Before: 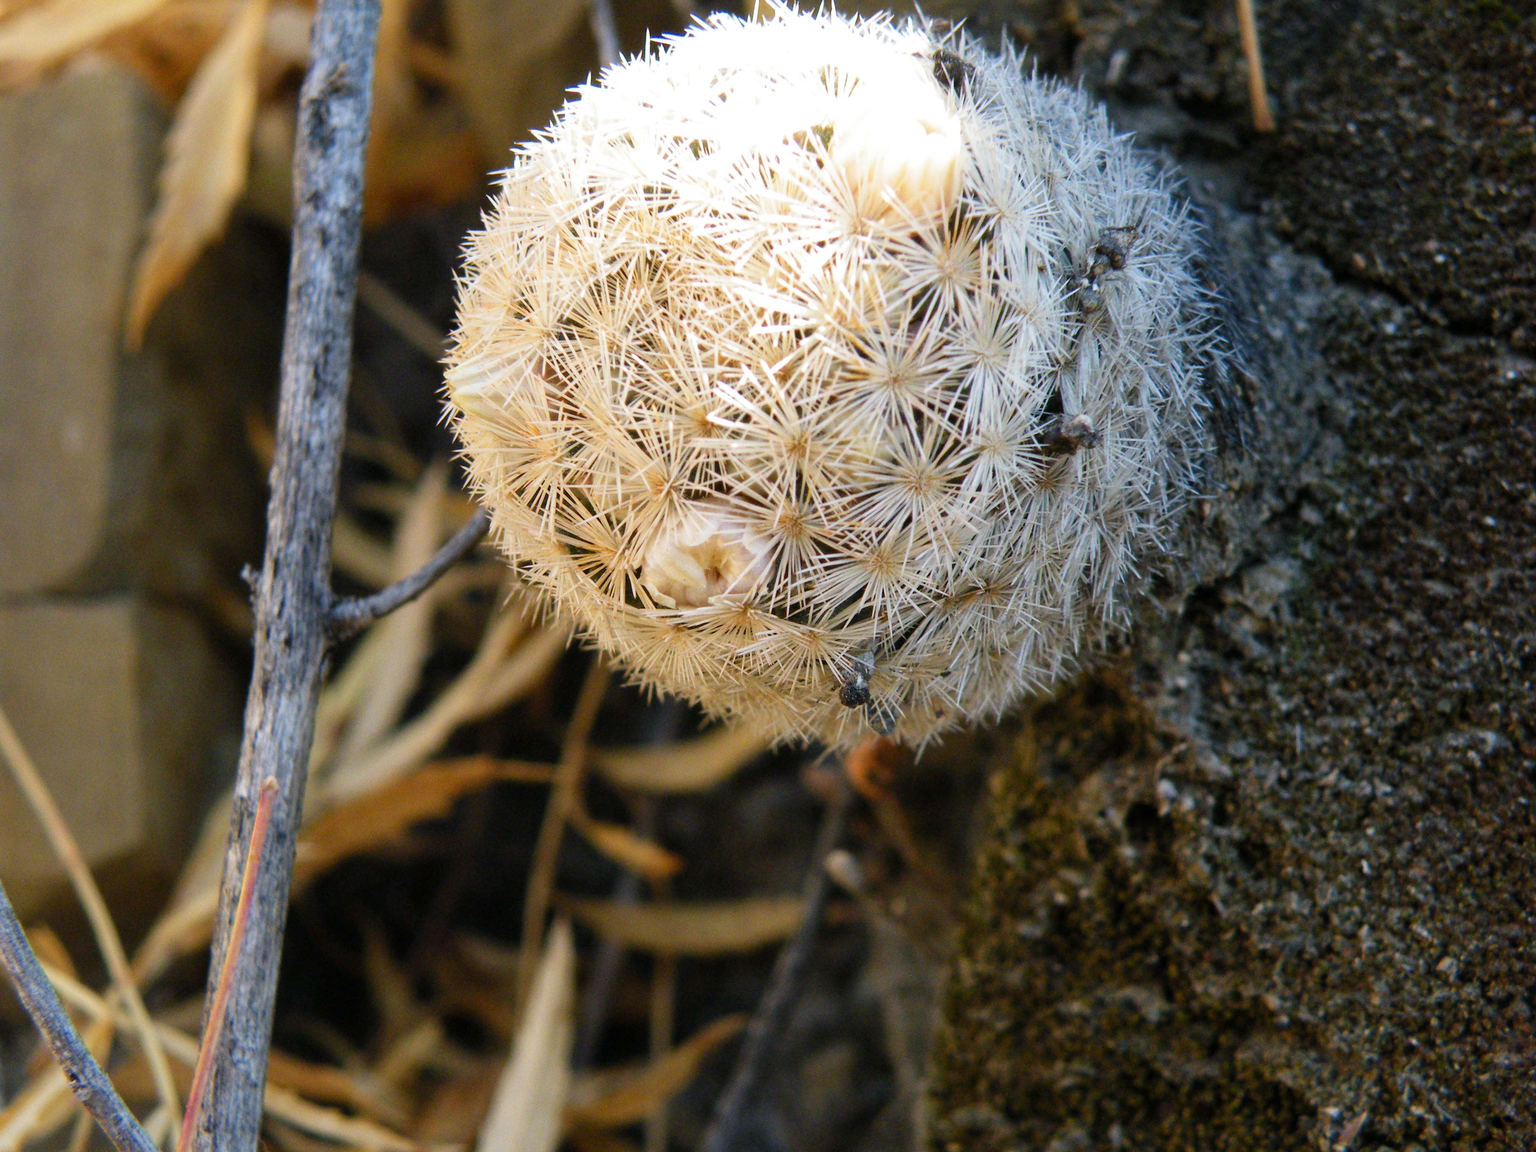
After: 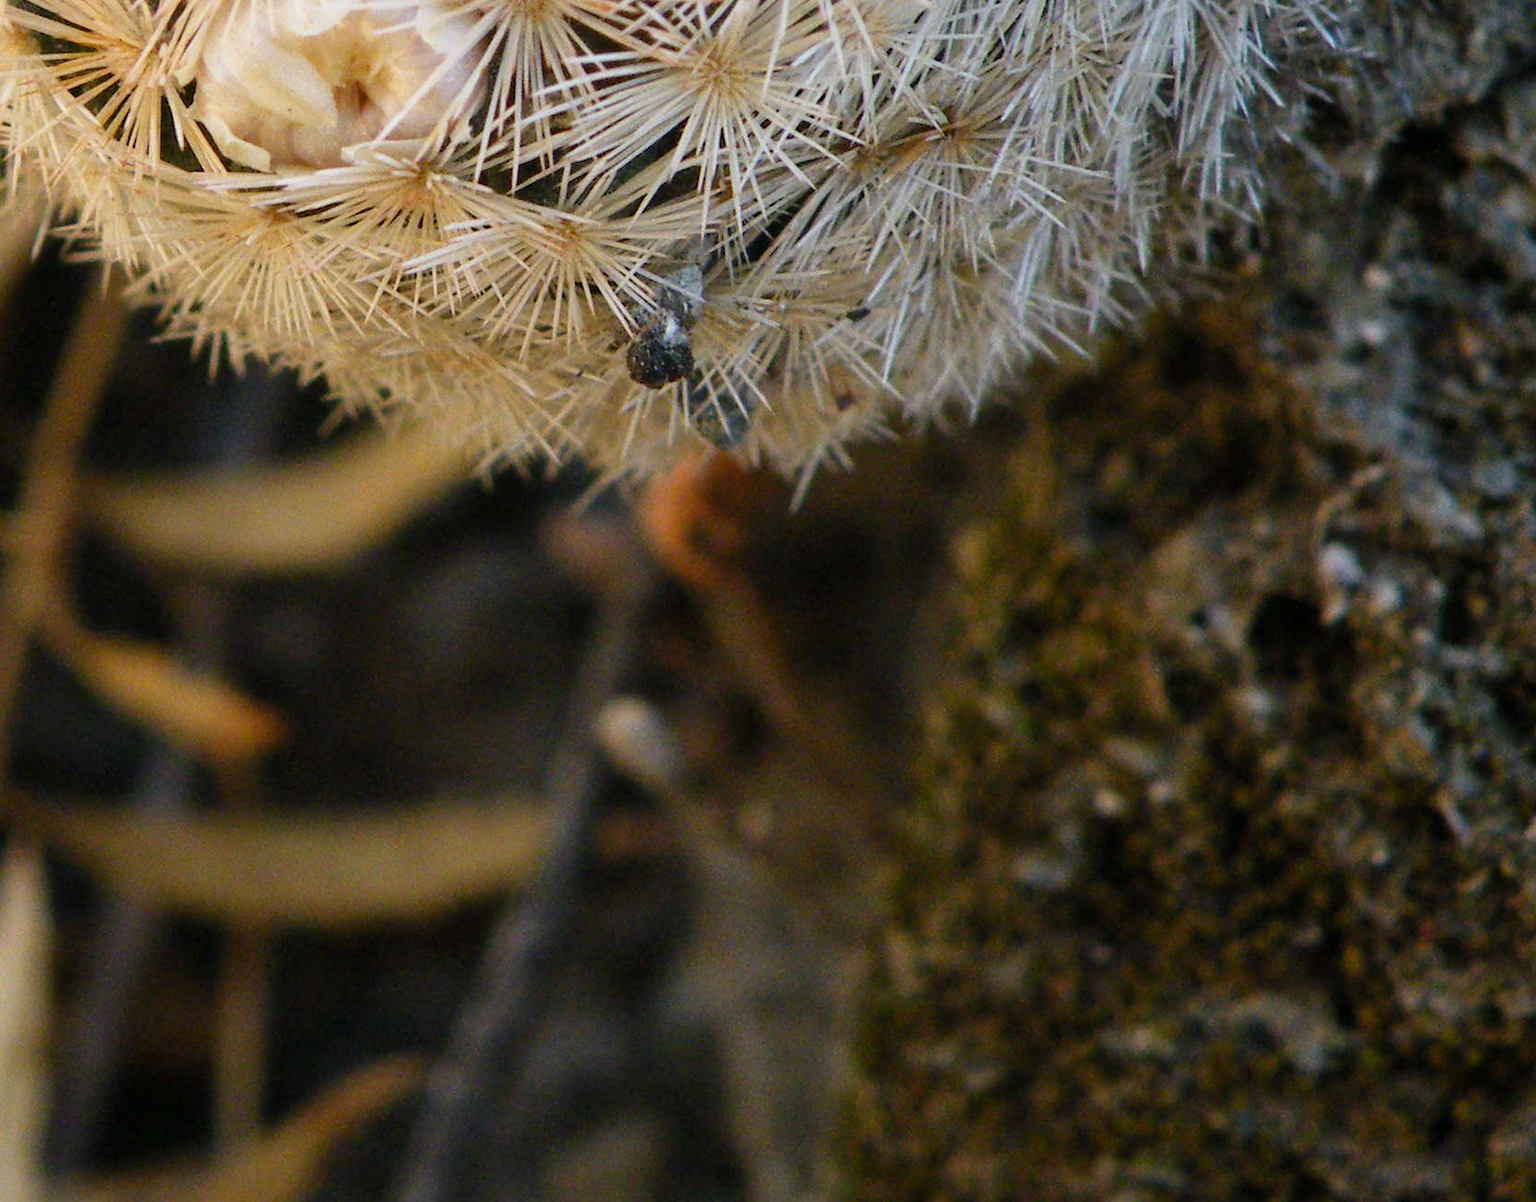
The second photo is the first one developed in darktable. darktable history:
crop: left 35.934%, top 46.007%, right 18.128%, bottom 6.044%
